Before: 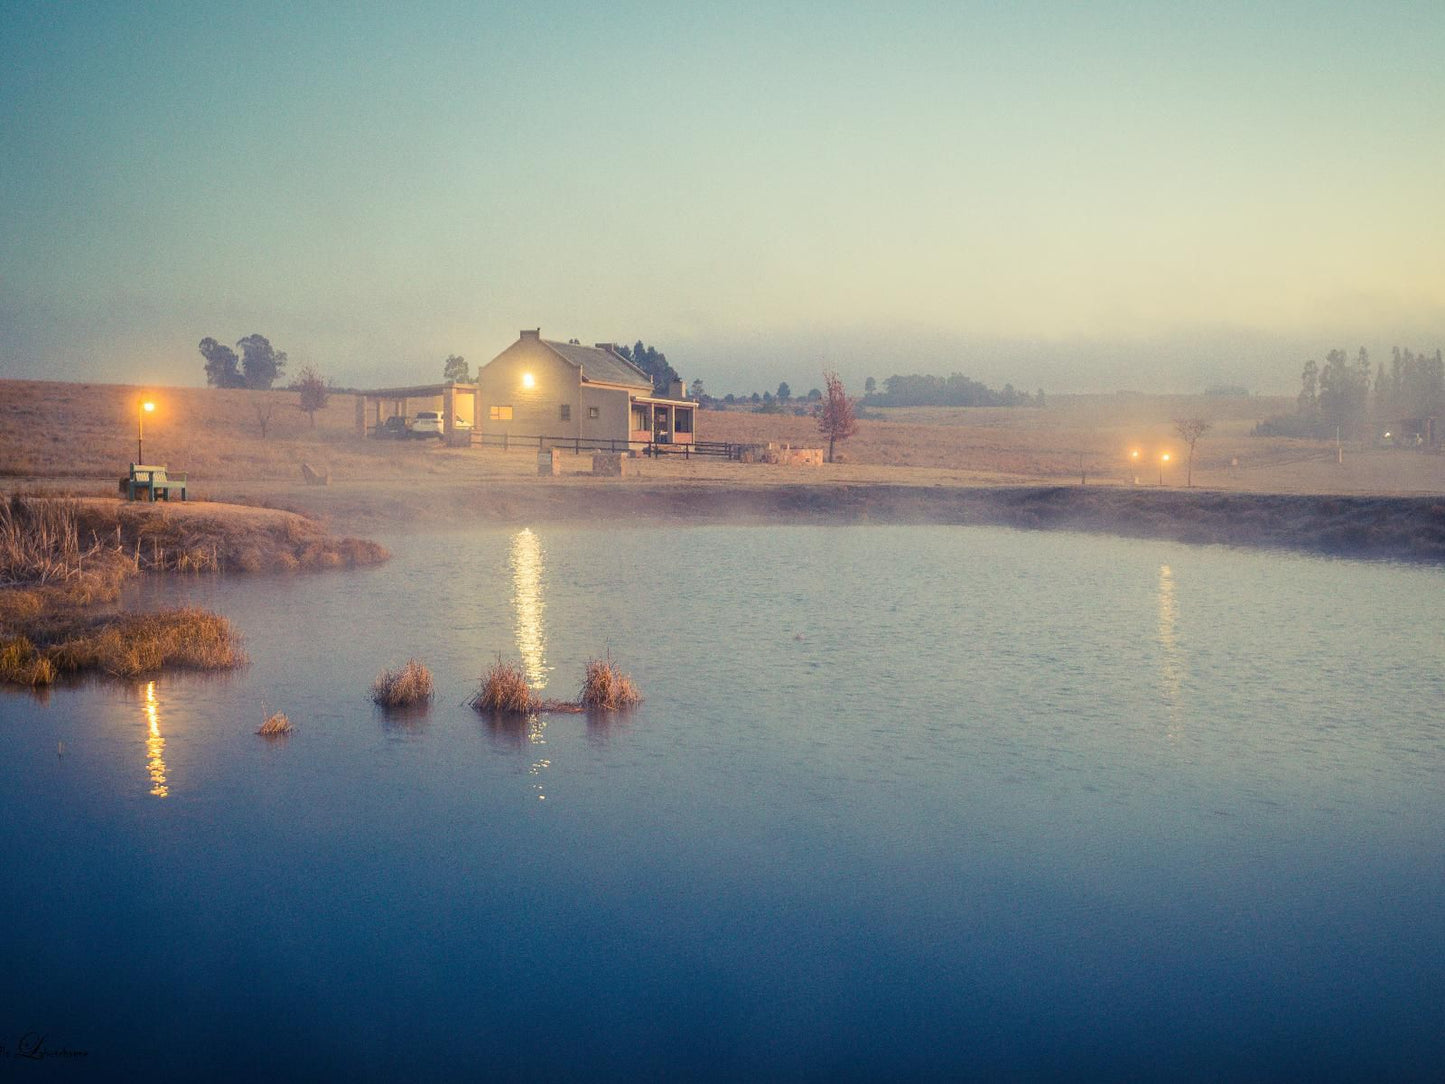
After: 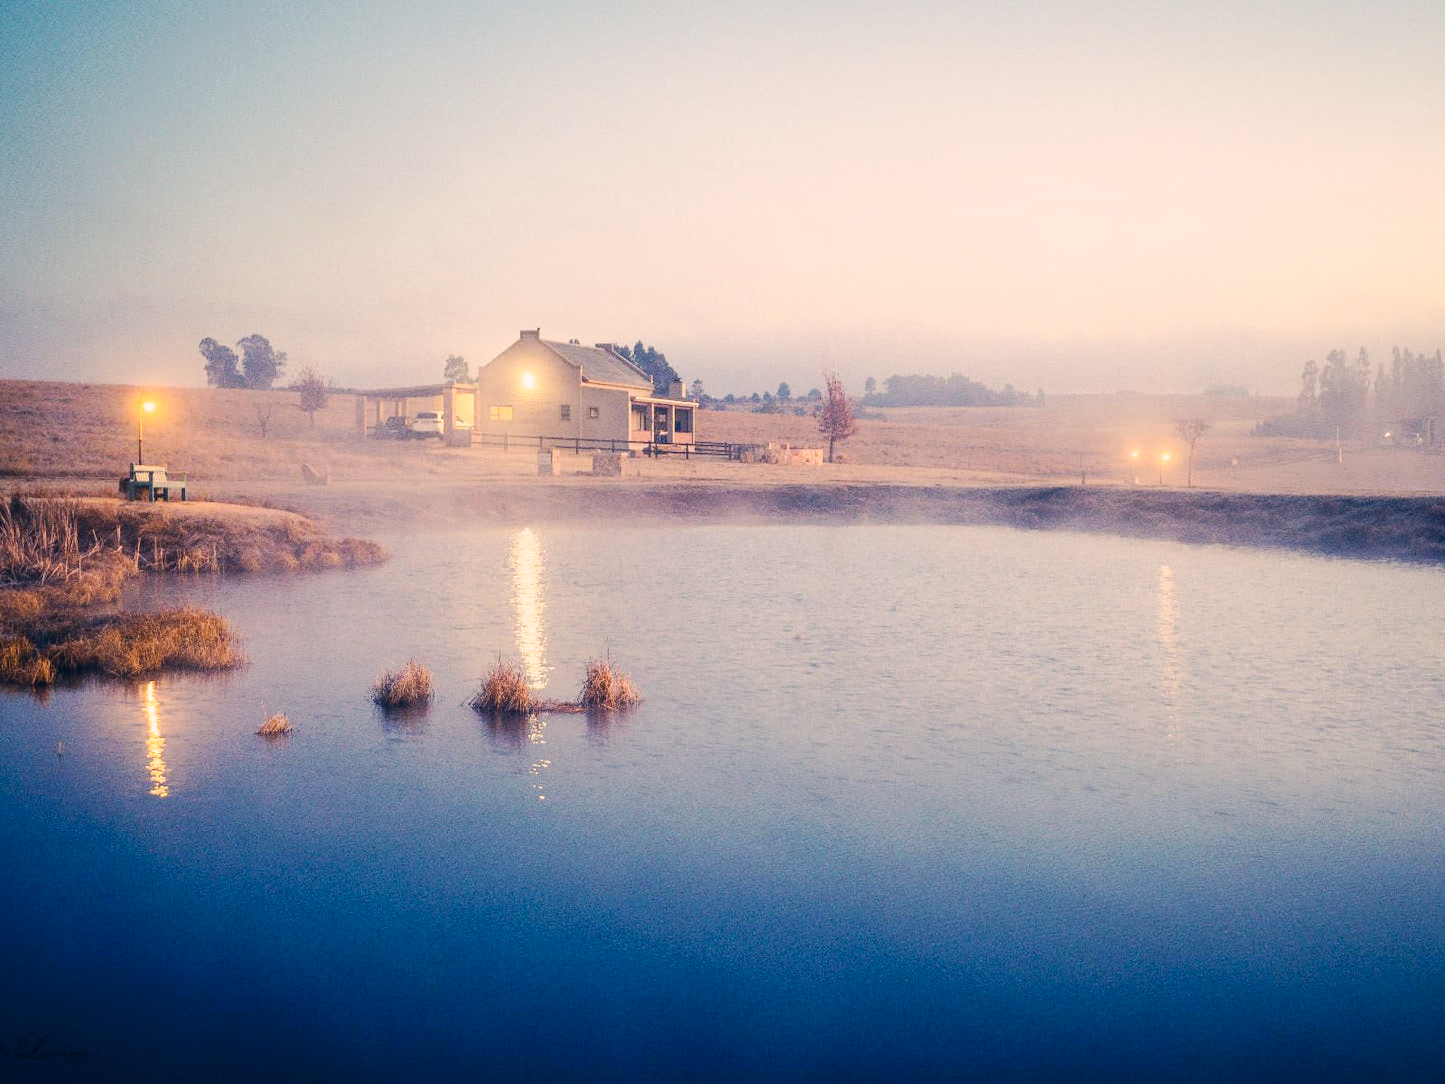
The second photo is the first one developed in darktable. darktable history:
base curve: curves: ch0 [(0, 0) (0.032, 0.025) (0.121, 0.166) (0.206, 0.329) (0.605, 0.79) (1, 1)], preserve colors none
color correction: highlights a* 13.72, highlights b* 5.92, shadows a* -5.32, shadows b* -15.14, saturation 0.826
